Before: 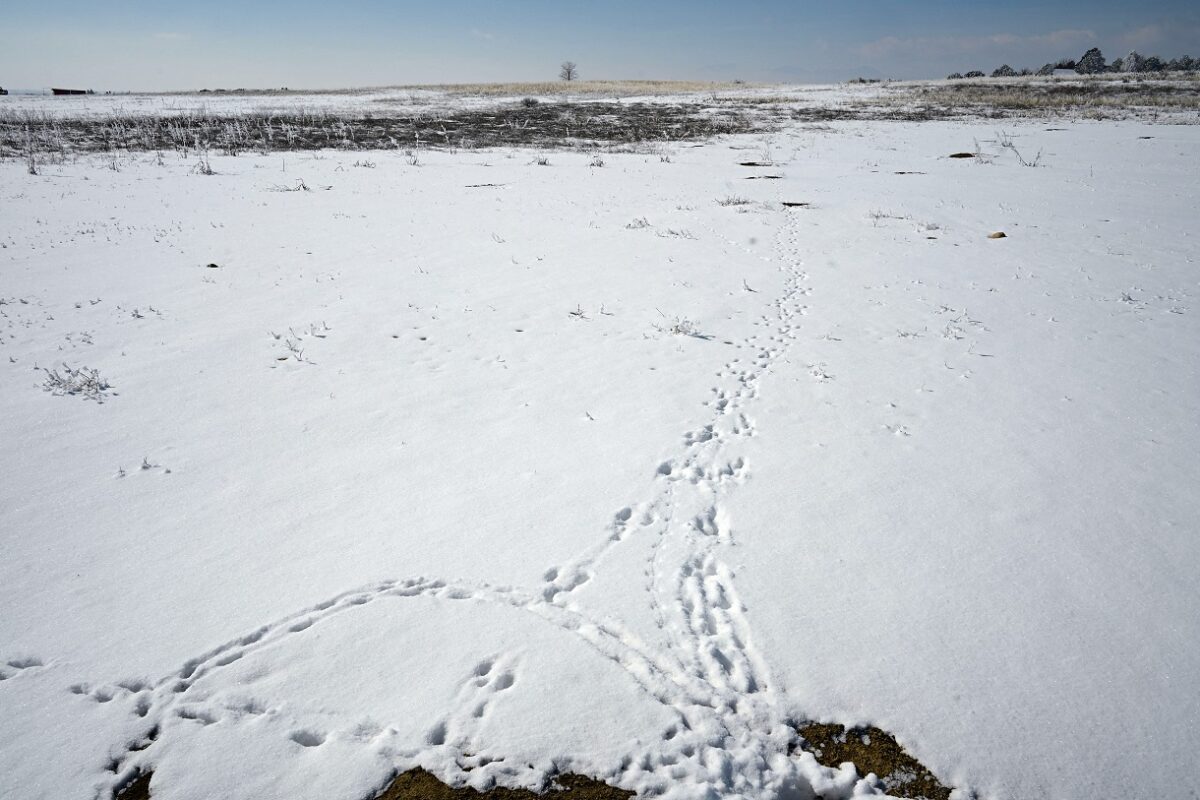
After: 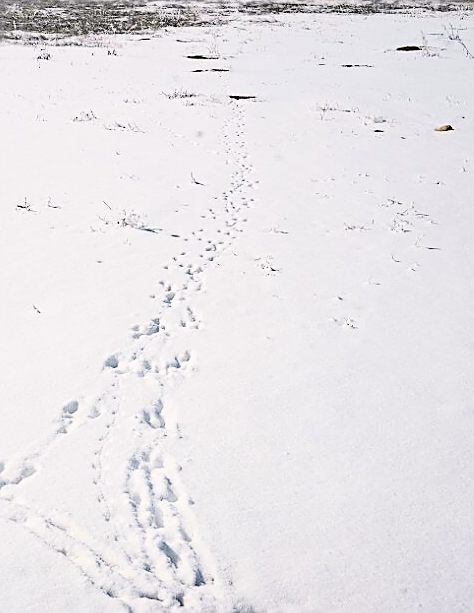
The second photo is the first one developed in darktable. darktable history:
crop: left 46.098%, top 13.423%, right 14.214%, bottom 9.935%
color balance rgb: highlights gain › chroma 0.99%, highlights gain › hue 29.43°, linear chroma grading › global chroma 14.993%, perceptual saturation grading › global saturation 1.269%, perceptual saturation grading › highlights -2.656%, perceptual saturation grading › mid-tones 4.037%, perceptual saturation grading › shadows 6.779%, perceptual brilliance grading › global brilliance 20.004%
filmic rgb: black relative exposure -7.65 EV, white relative exposure 4.56 EV, hardness 3.61
exposure: black level correction 0.001, exposure 0.499 EV, compensate exposure bias true, compensate highlight preservation false
sharpen: radius 1.386, amount 1.233, threshold 0.827
tone equalizer: -7 EV 0.163 EV, -6 EV 0.638 EV, -5 EV 1.13 EV, -4 EV 1.31 EV, -3 EV 1.15 EV, -2 EV 0.6 EV, -1 EV 0.161 EV
